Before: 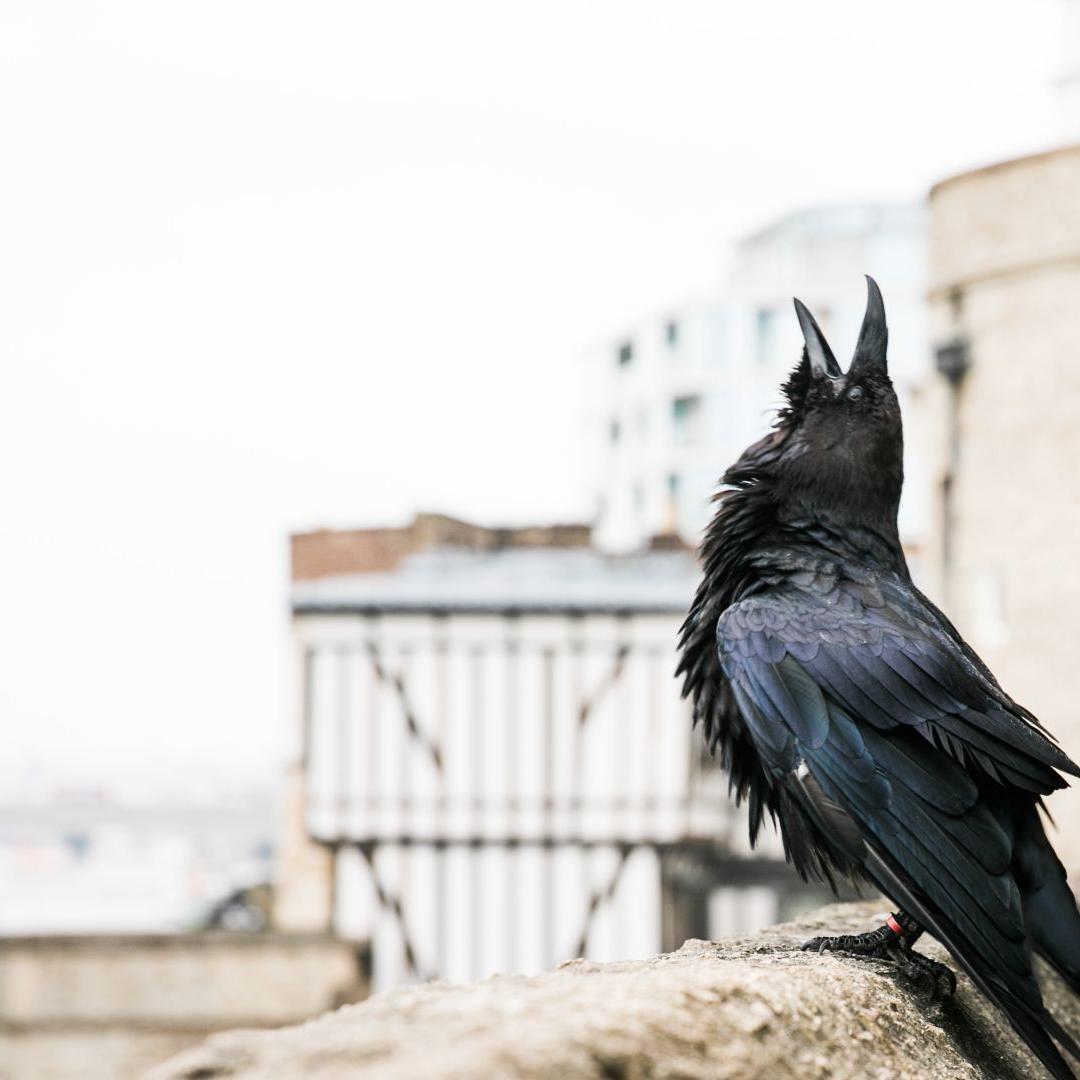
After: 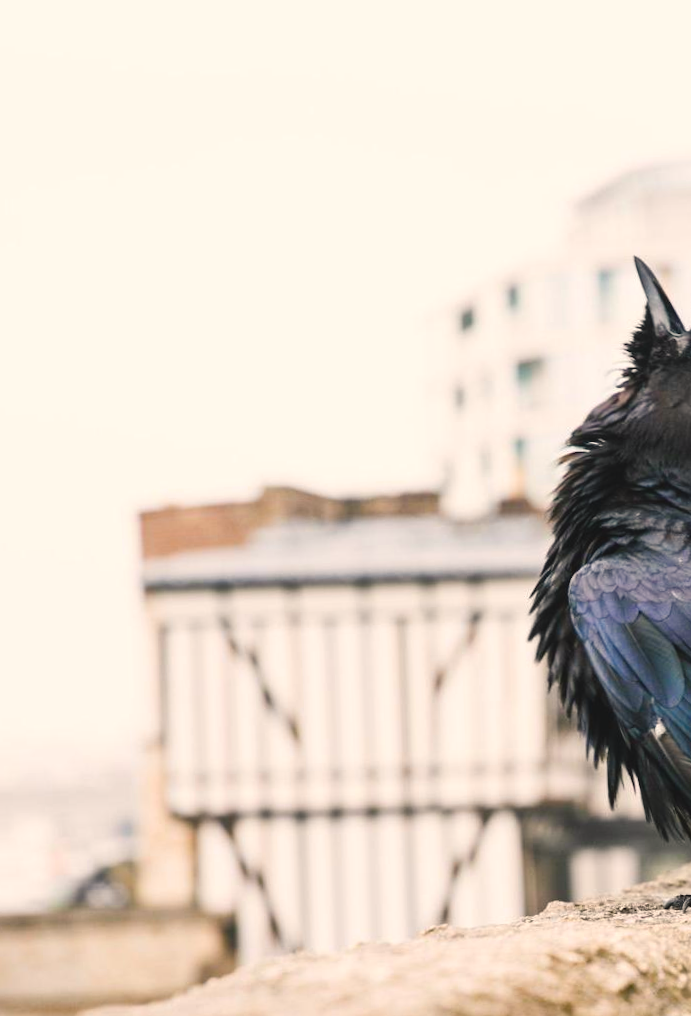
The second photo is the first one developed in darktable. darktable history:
crop and rotate: left 12.673%, right 20.66%
color balance rgb: shadows lift › chroma 2%, shadows lift › hue 247.2°, power › chroma 0.3%, power › hue 25.2°, highlights gain › chroma 3%, highlights gain › hue 60°, global offset › luminance 0.75%, perceptual saturation grading › global saturation 20%, perceptual saturation grading › highlights -20%, perceptual saturation grading › shadows 30%, global vibrance 20%
rotate and perspective: rotation -2.12°, lens shift (vertical) 0.009, lens shift (horizontal) -0.008, automatic cropping original format, crop left 0.036, crop right 0.964, crop top 0.05, crop bottom 0.959
